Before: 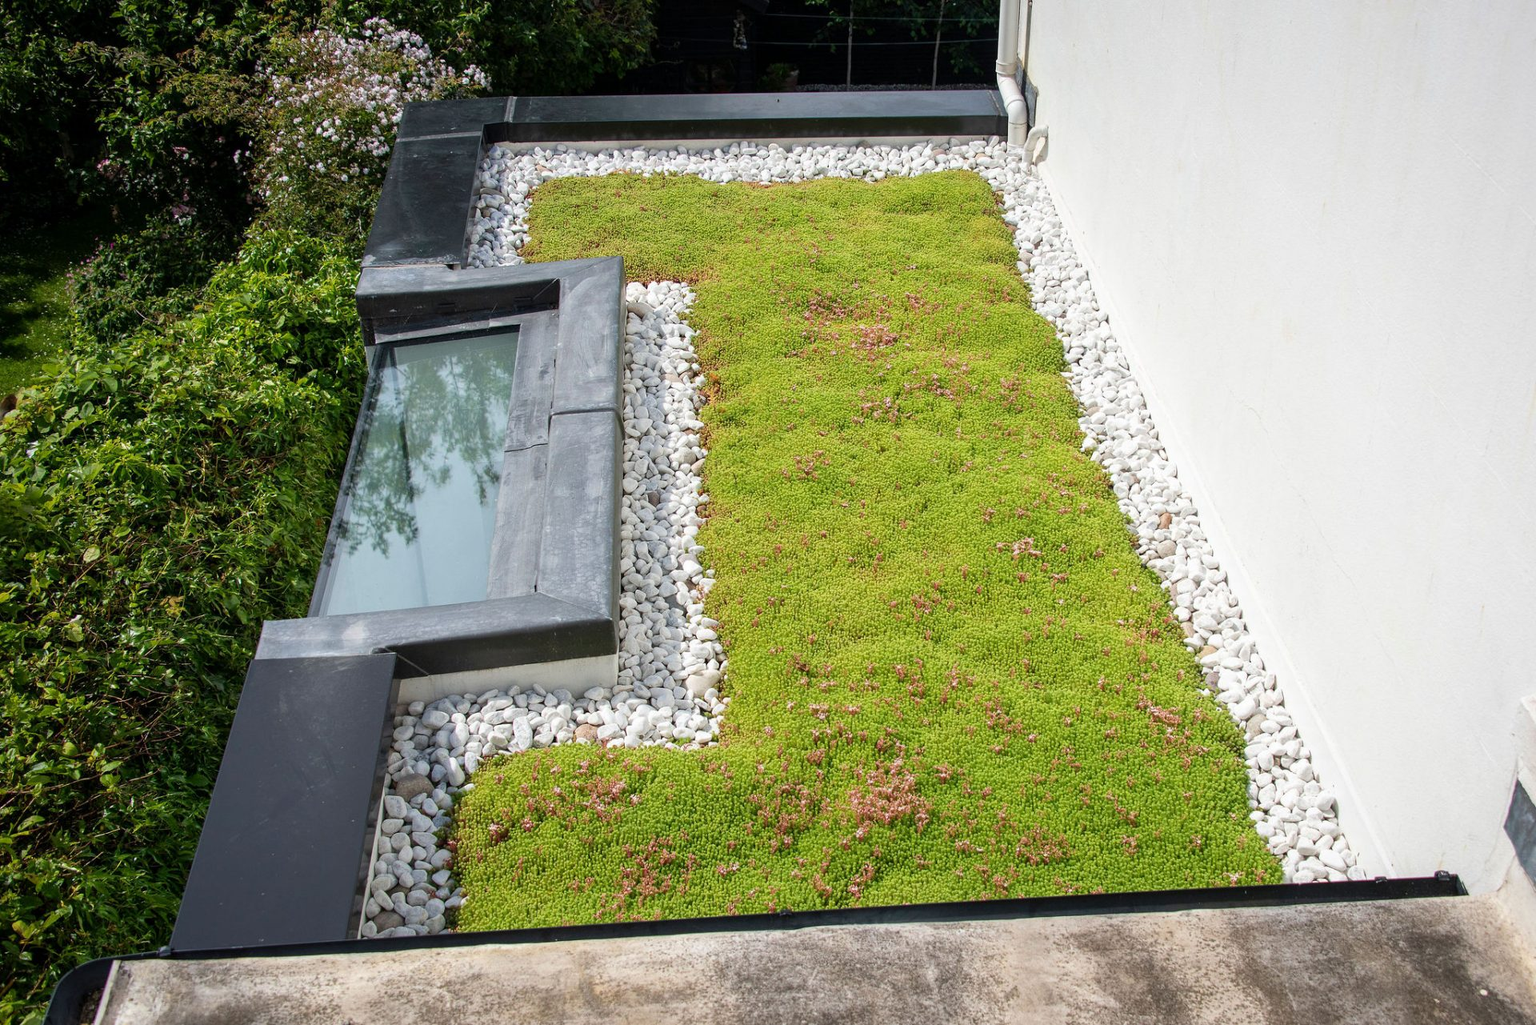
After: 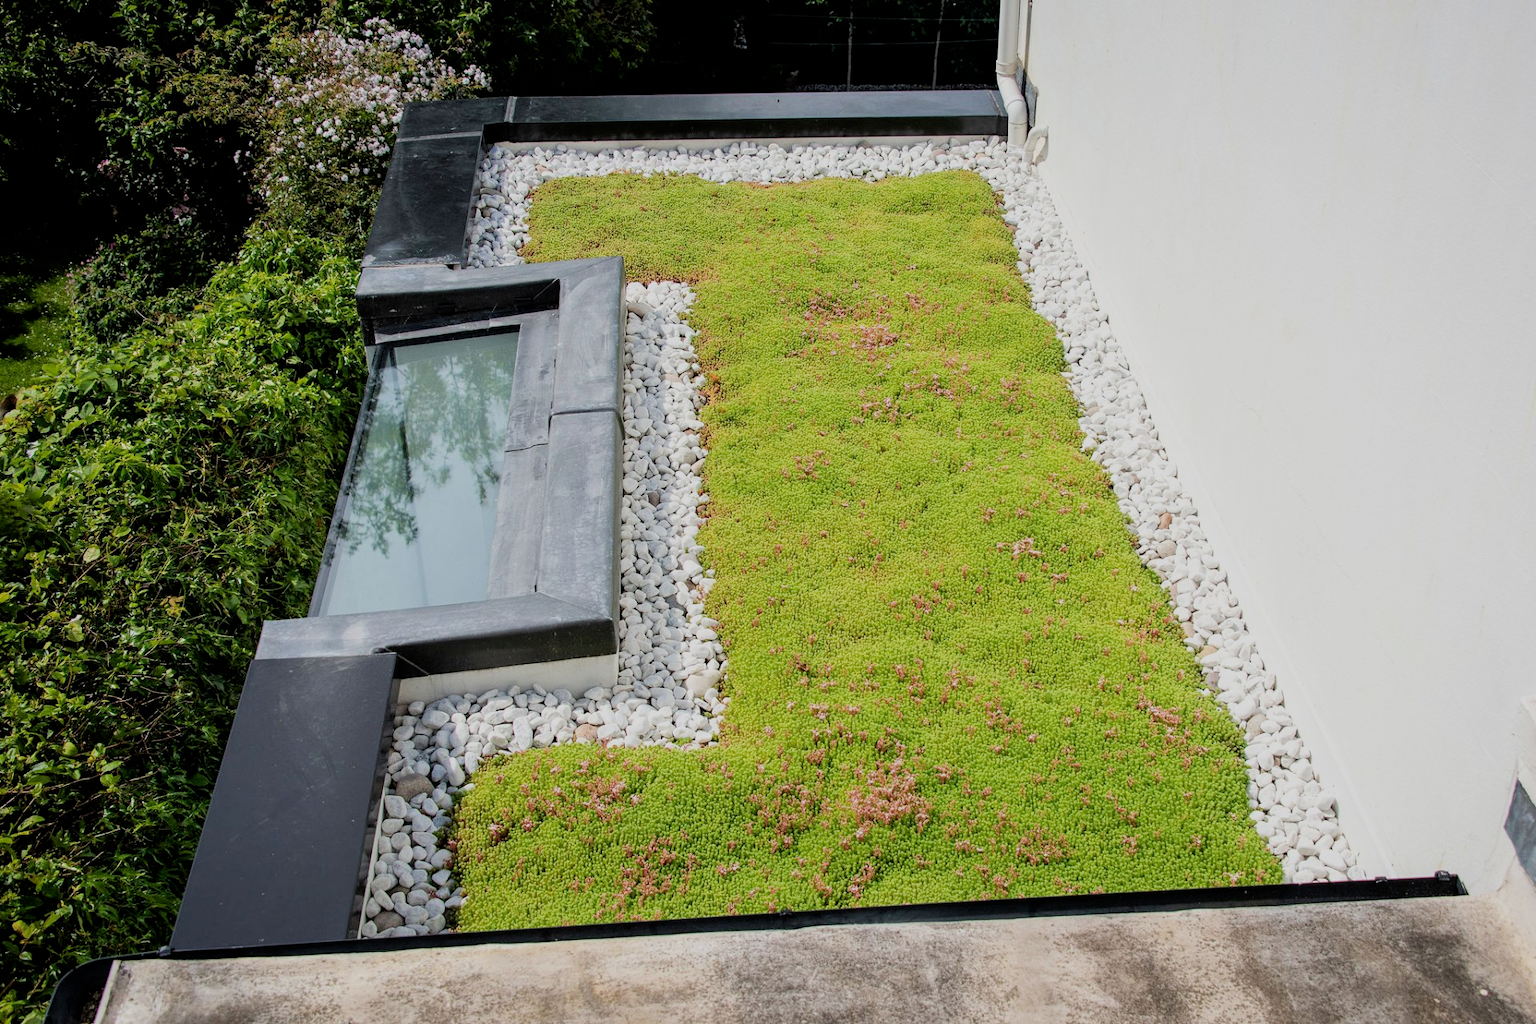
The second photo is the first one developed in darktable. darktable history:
exposure: black level correction 0.002, exposure 0.15 EV, compensate highlight preservation false
filmic rgb: black relative exposure -6.68 EV, white relative exposure 4.56 EV, hardness 3.25
